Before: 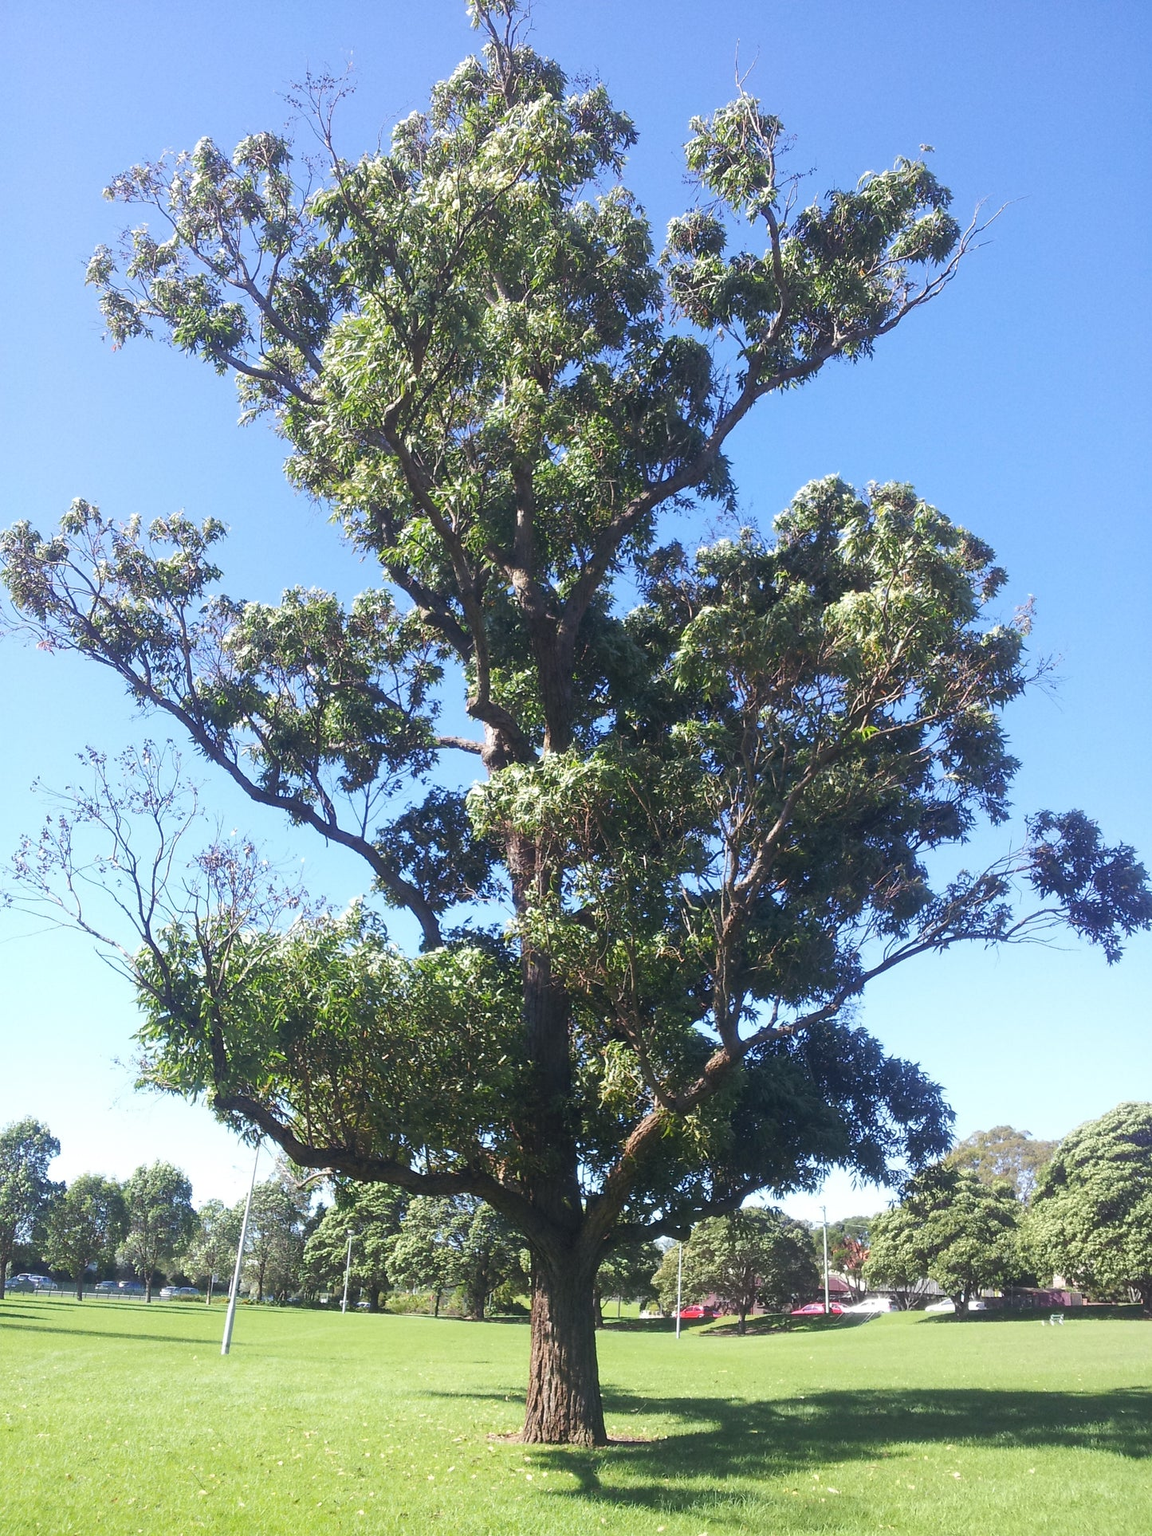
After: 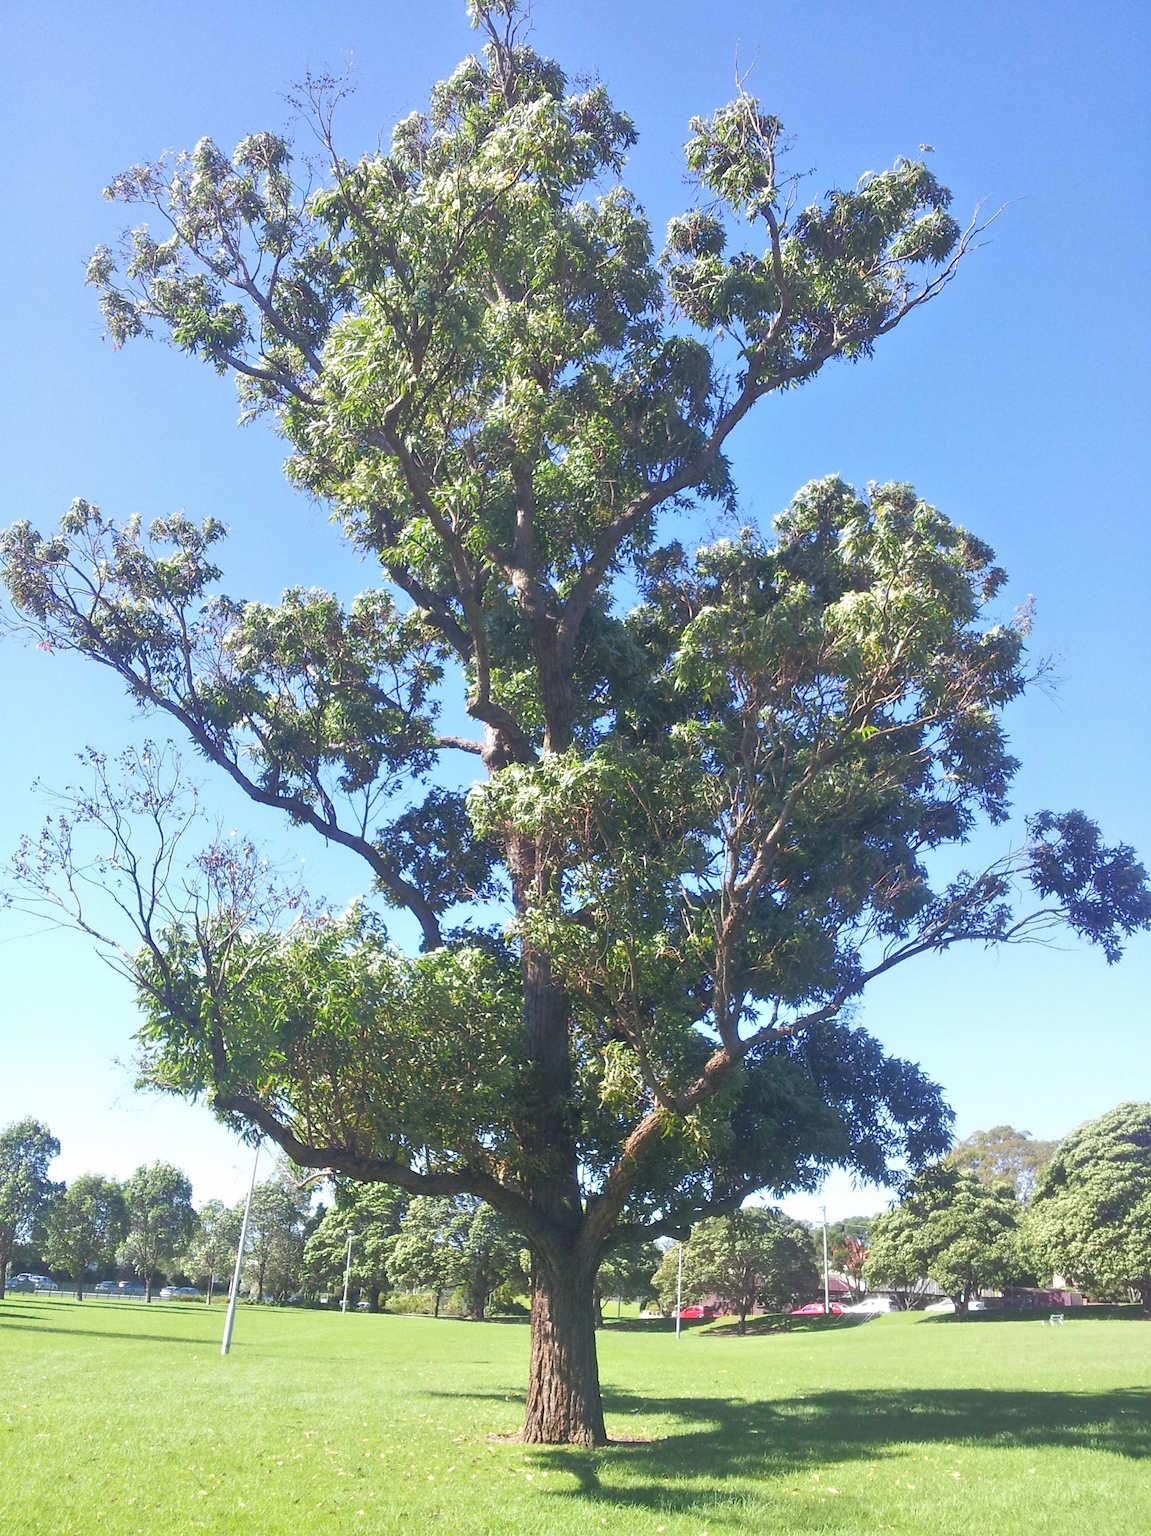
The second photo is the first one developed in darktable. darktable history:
exposure: compensate highlight preservation false
tone equalizer: -8 EV 1.02 EV, -7 EV 0.981 EV, -6 EV 1.03 EV, -5 EV 1.02 EV, -4 EV 1.03 EV, -3 EV 0.762 EV, -2 EV 0.491 EV, -1 EV 0.225 EV, smoothing 1
